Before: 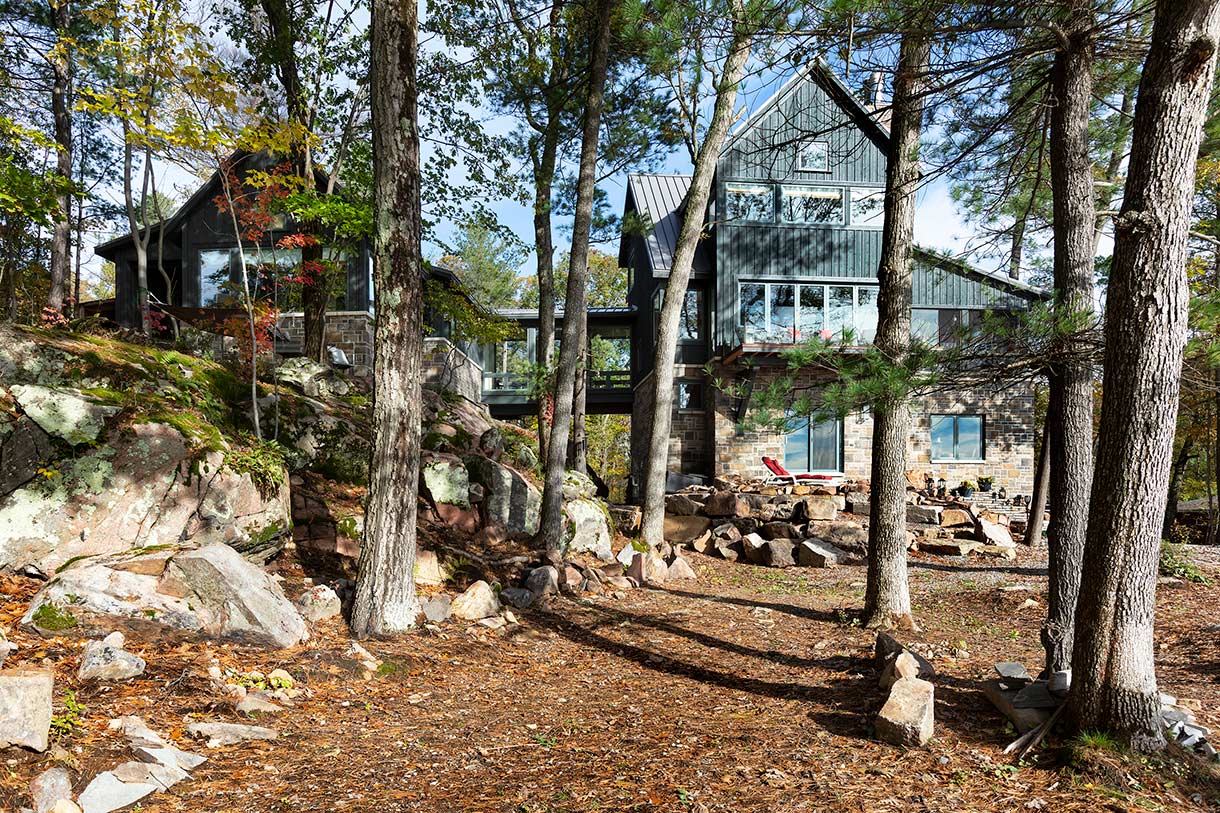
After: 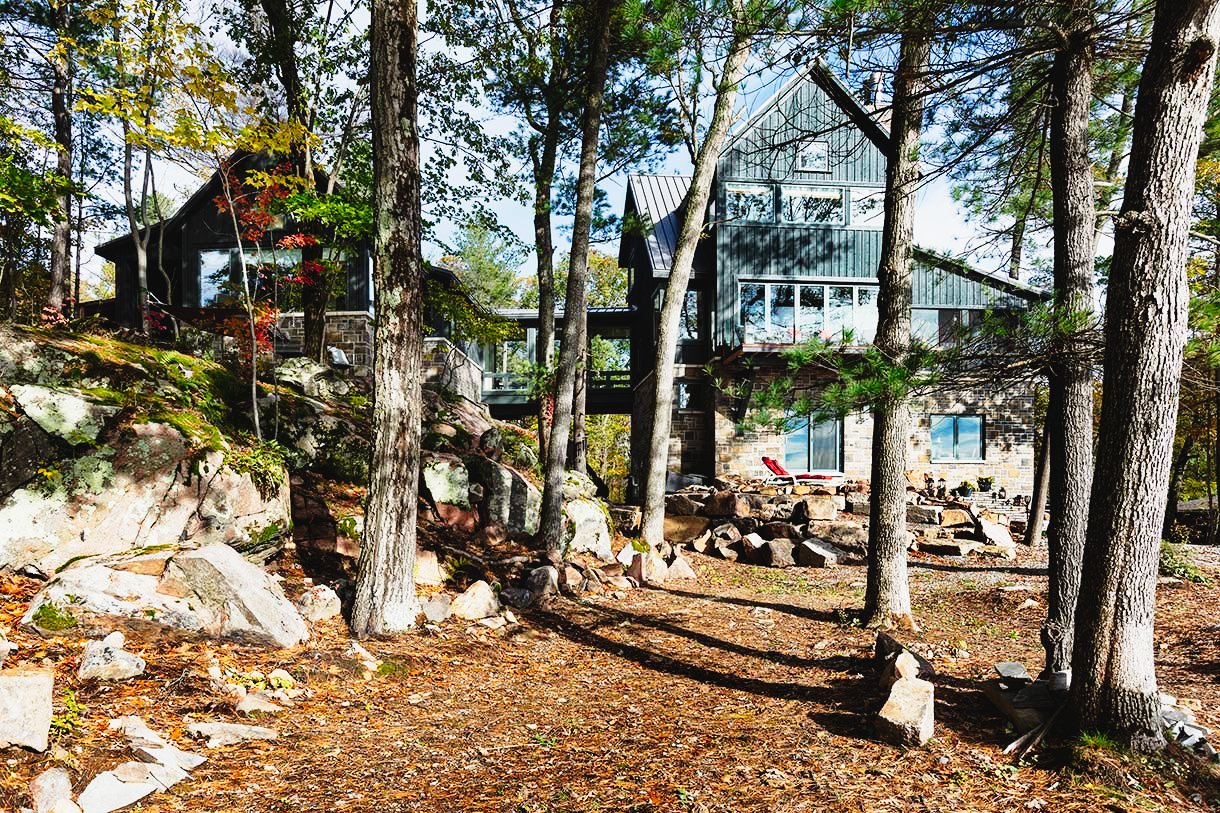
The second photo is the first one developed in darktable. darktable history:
tone curve: curves: ch0 [(0, 0.032) (0.078, 0.052) (0.236, 0.168) (0.43, 0.472) (0.508, 0.566) (0.66, 0.754) (0.79, 0.883) (0.994, 0.974)]; ch1 [(0, 0) (0.161, 0.092) (0.35, 0.33) (0.379, 0.401) (0.456, 0.456) (0.508, 0.501) (0.547, 0.531) (0.573, 0.563) (0.625, 0.602) (0.718, 0.734) (1, 1)]; ch2 [(0, 0) (0.369, 0.427) (0.44, 0.434) (0.502, 0.501) (0.54, 0.537) (0.586, 0.59) (0.621, 0.604) (1, 1)], preserve colors none
